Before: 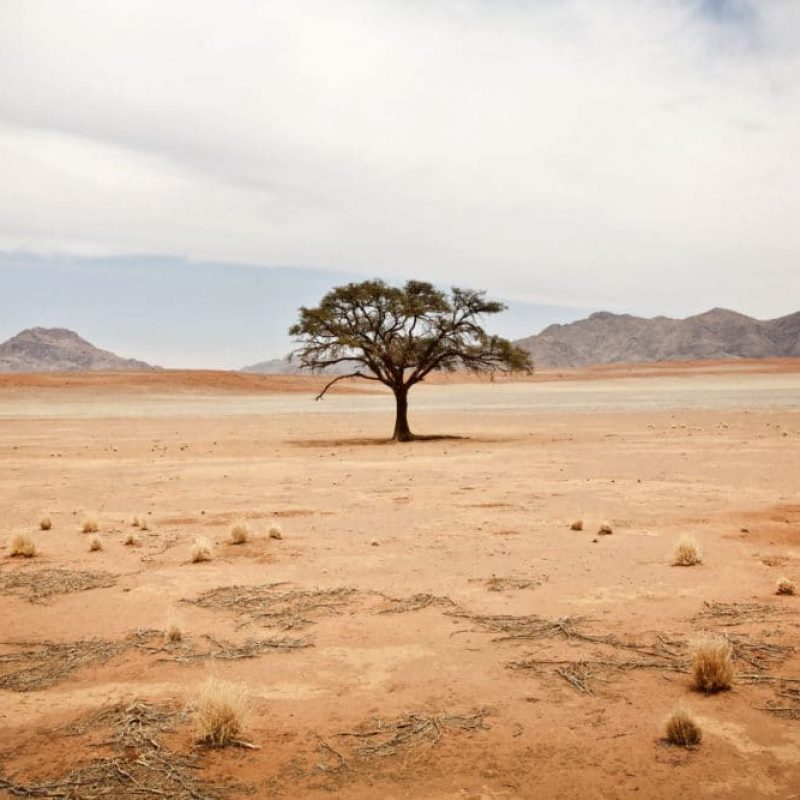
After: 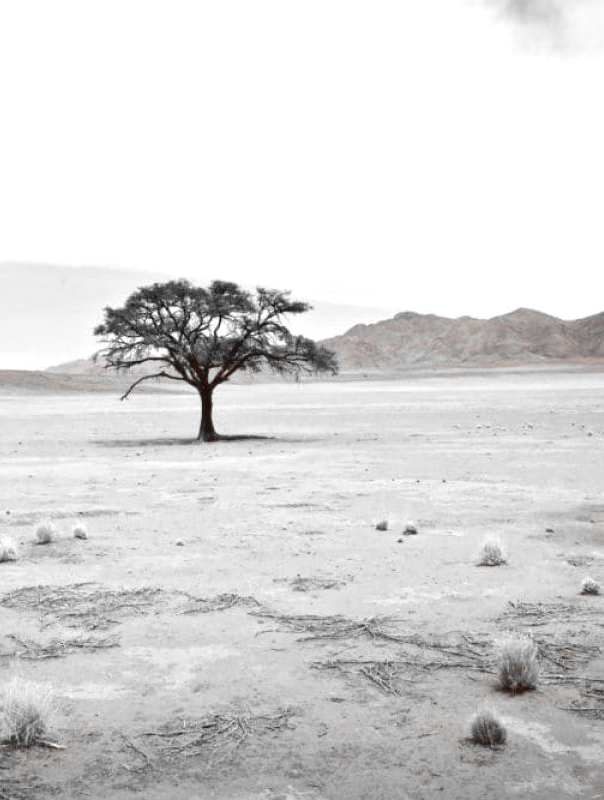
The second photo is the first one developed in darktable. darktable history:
exposure: black level correction 0, exposure 0.5 EV, compensate highlight preservation false
crop and rotate: left 24.497%
color zones: curves: ch1 [(0, 0.006) (0.094, 0.285) (0.171, 0.001) (0.429, 0.001) (0.571, 0.003) (0.714, 0.004) (0.857, 0.004) (1, 0.006)]
